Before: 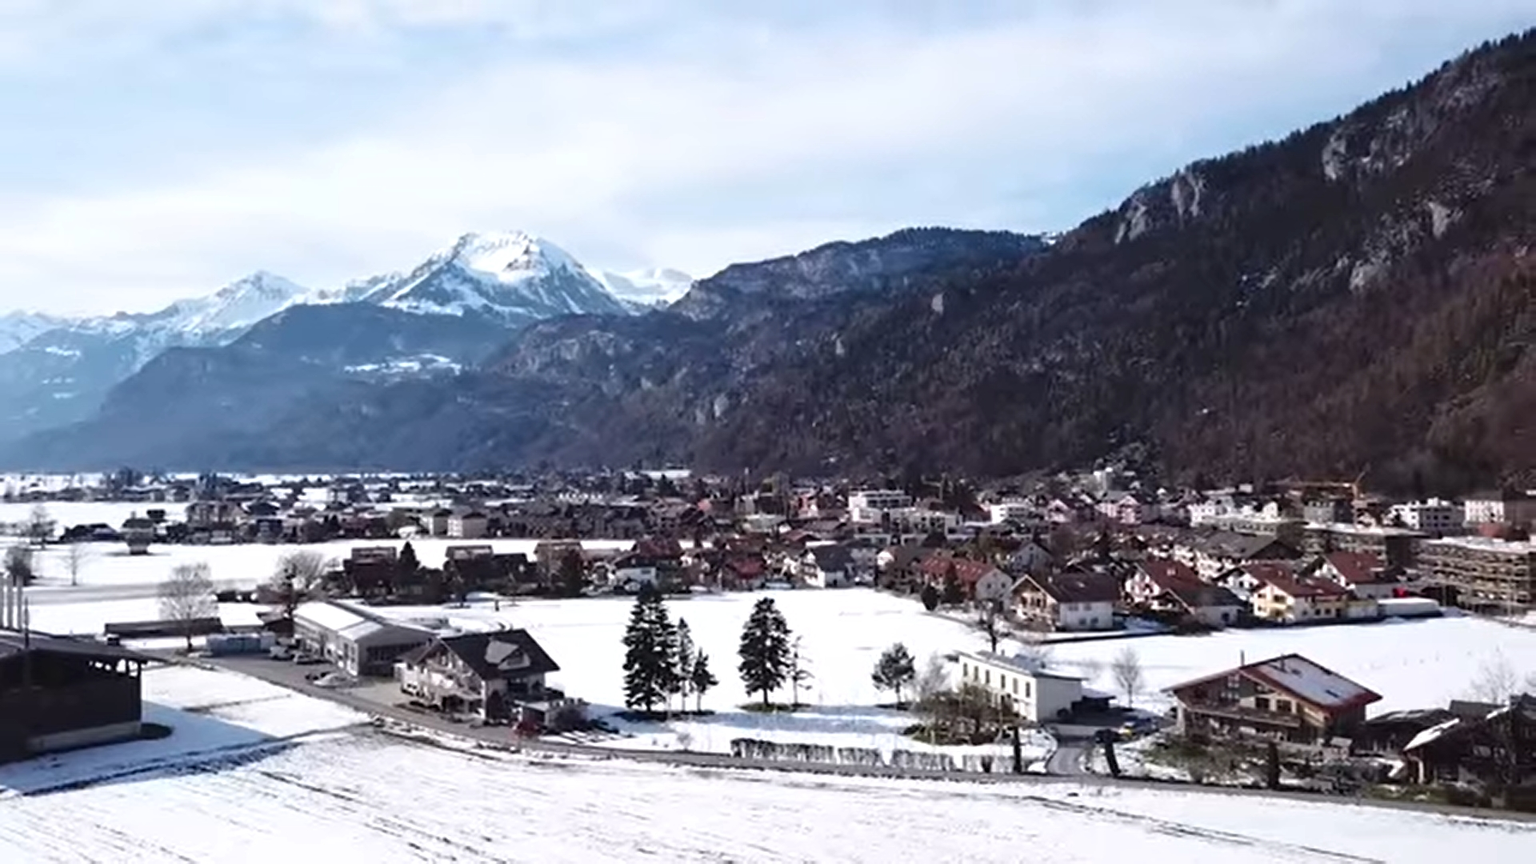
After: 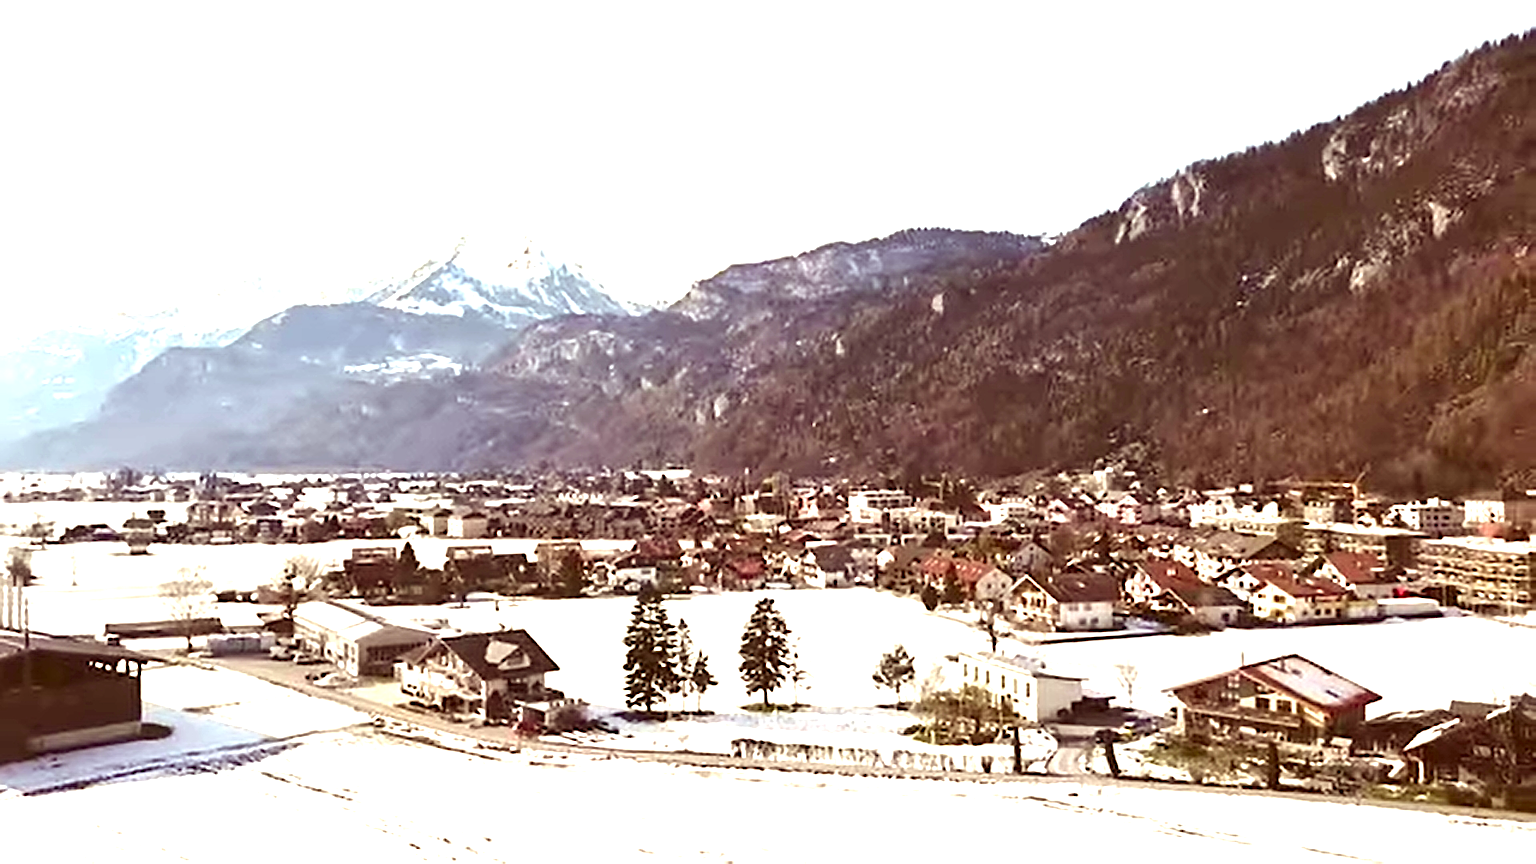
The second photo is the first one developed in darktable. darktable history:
color correction: highlights a* 1.17, highlights b* 23.81, shadows a* 15.13, shadows b* 24.22
exposure: exposure 1.515 EV, compensate highlight preservation false
sharpen: on, module defaults
